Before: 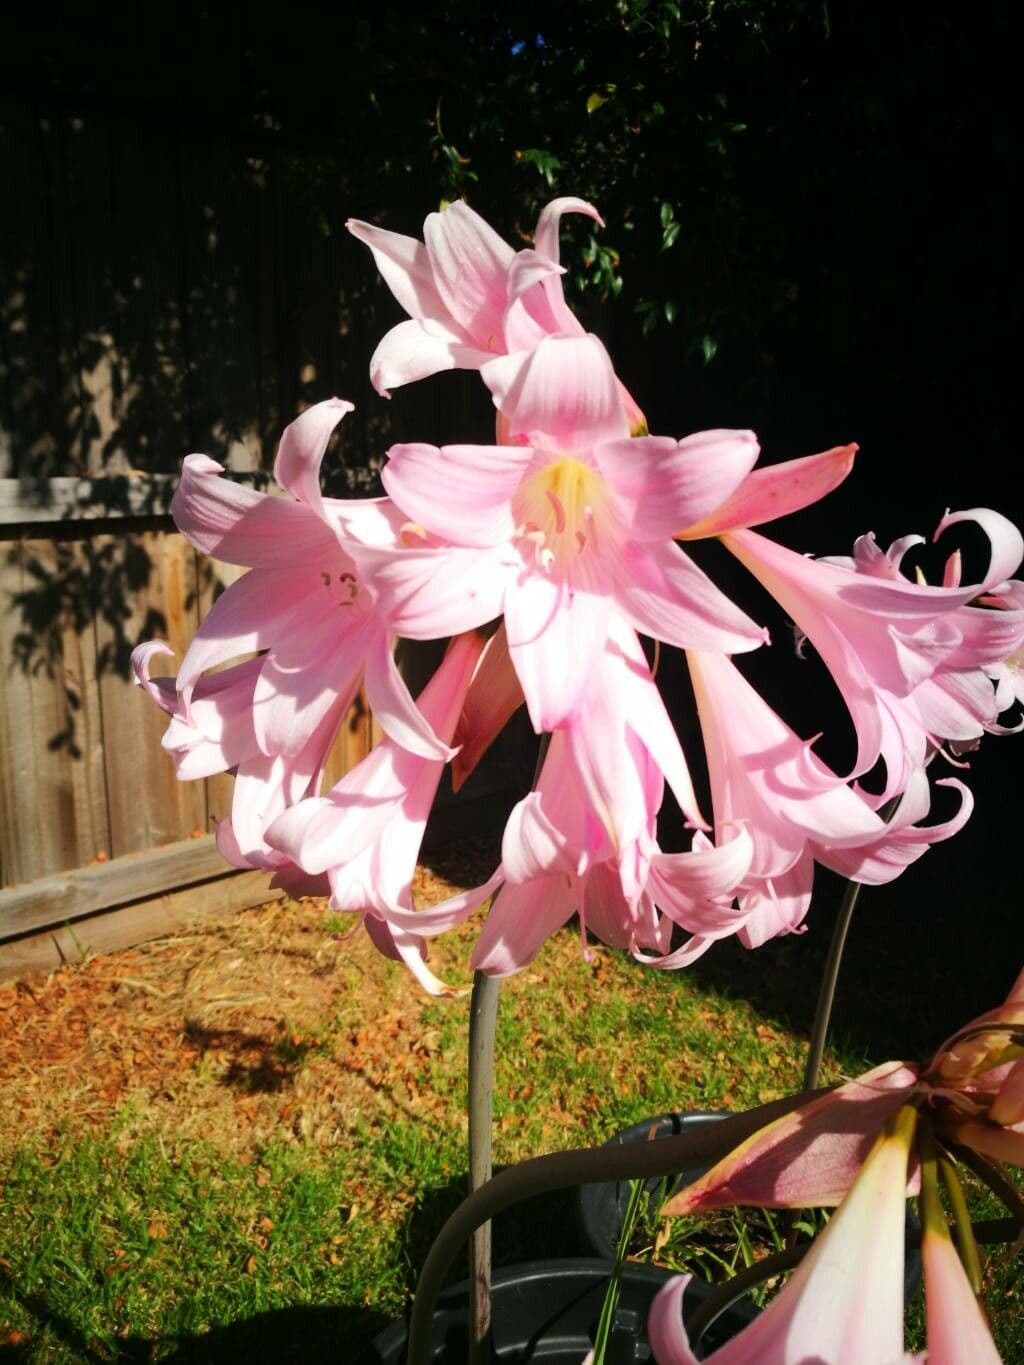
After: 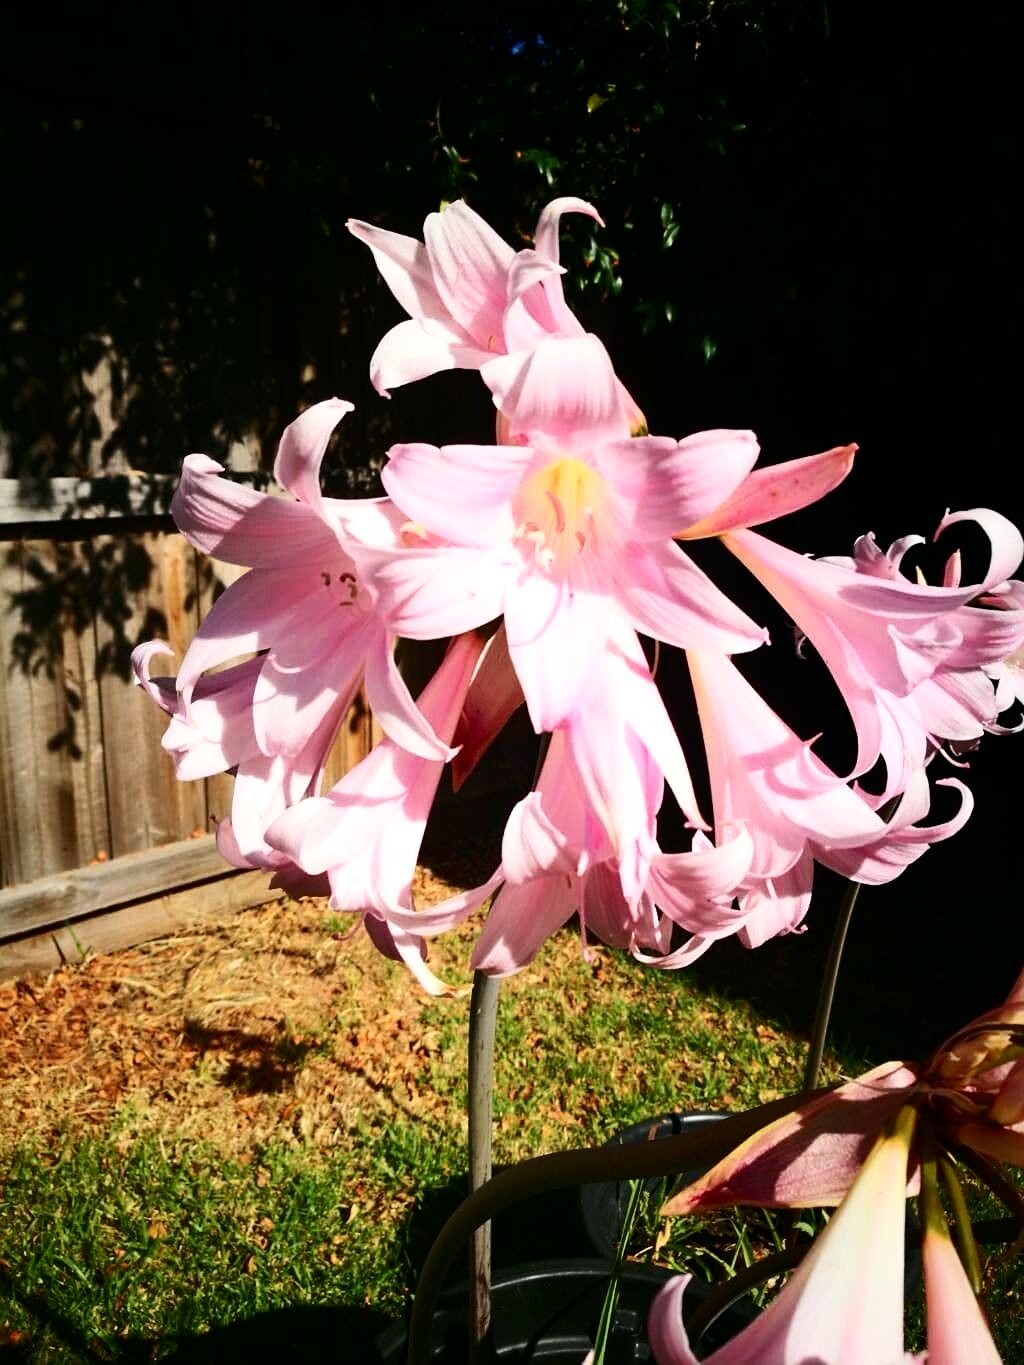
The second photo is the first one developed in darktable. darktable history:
sharpen: amount 0.21
contrast brightness saturation: contrast 0.298
levels: mode automatic, white 99.96%
